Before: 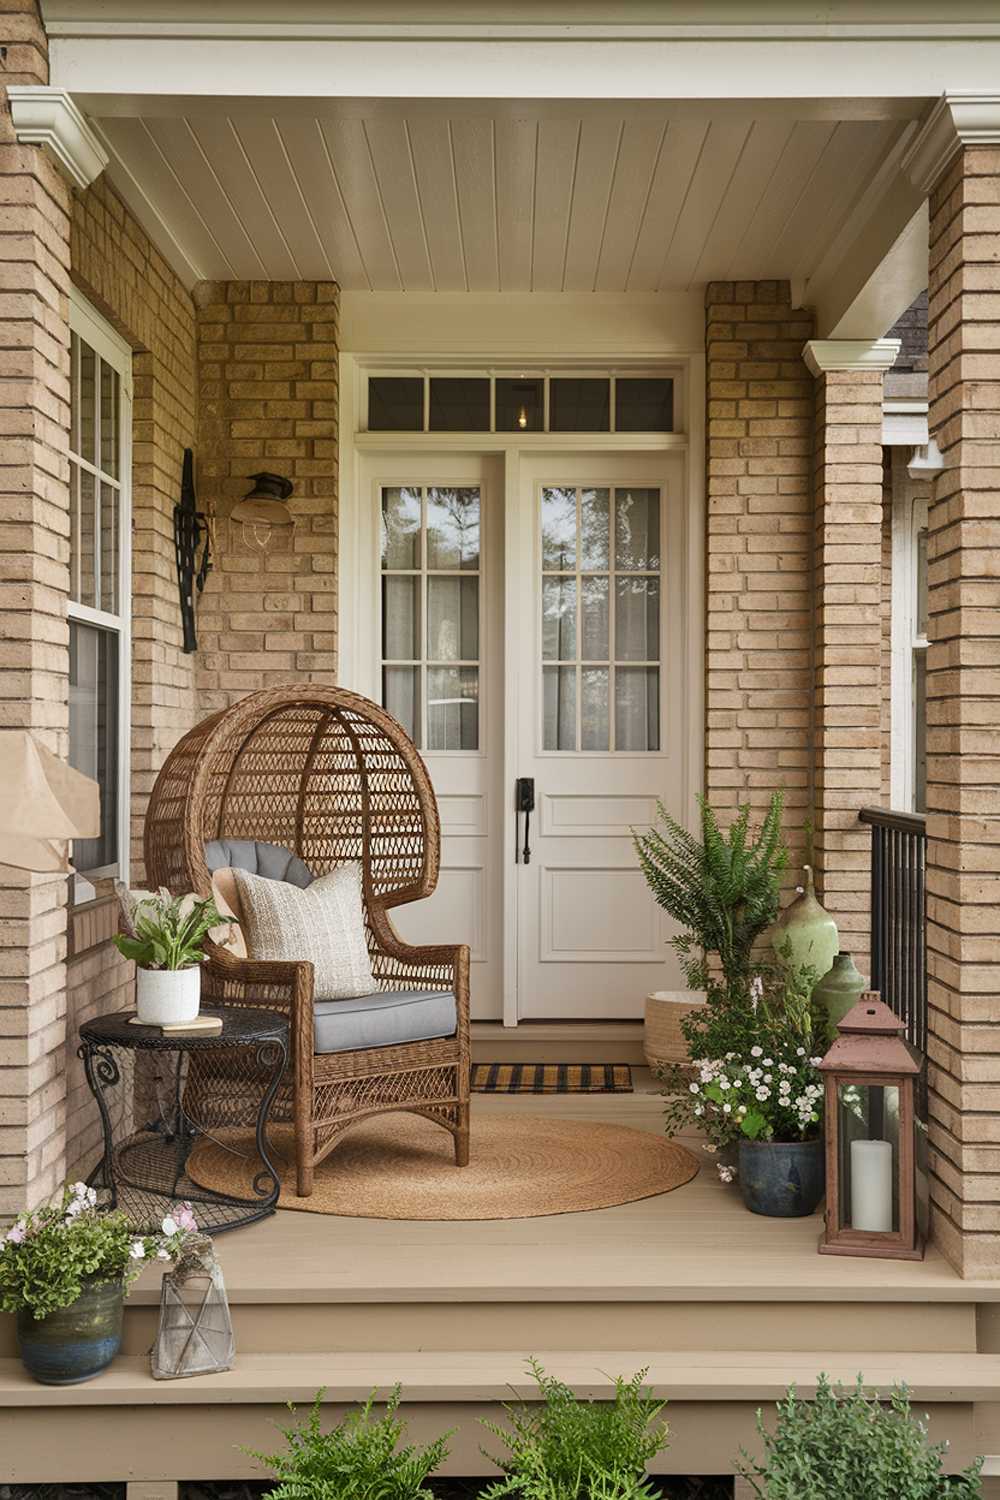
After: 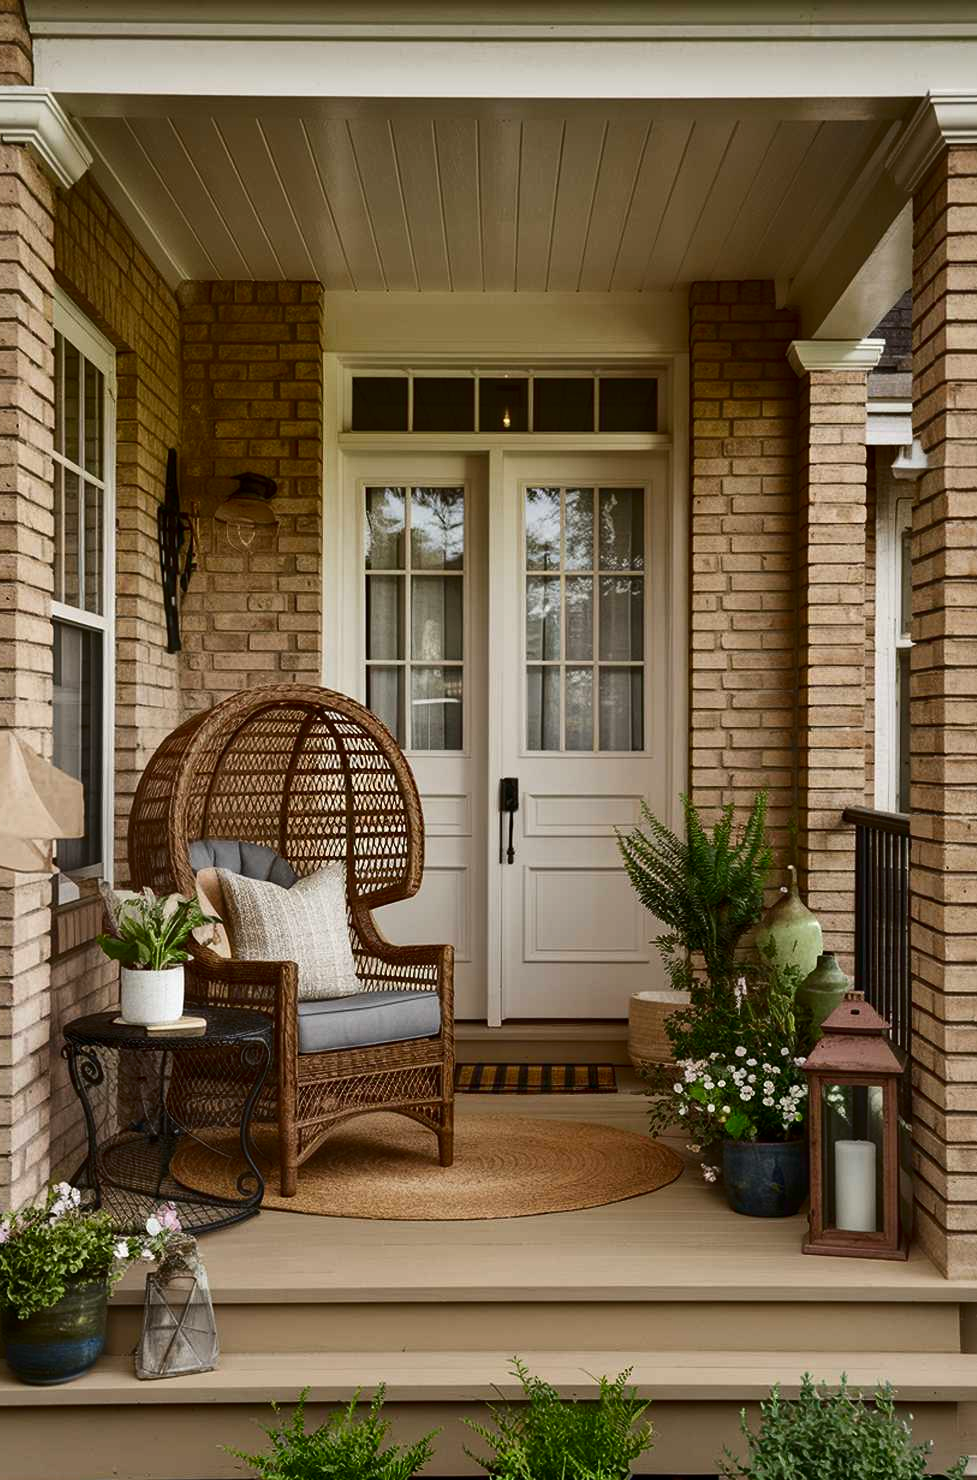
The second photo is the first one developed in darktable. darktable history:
contrast brightness saturation: contrast 0.132, brightness -0.223, saturation 0.146
crop and rotate: left 1.657%, right 0.616%, bottom 1.284%
